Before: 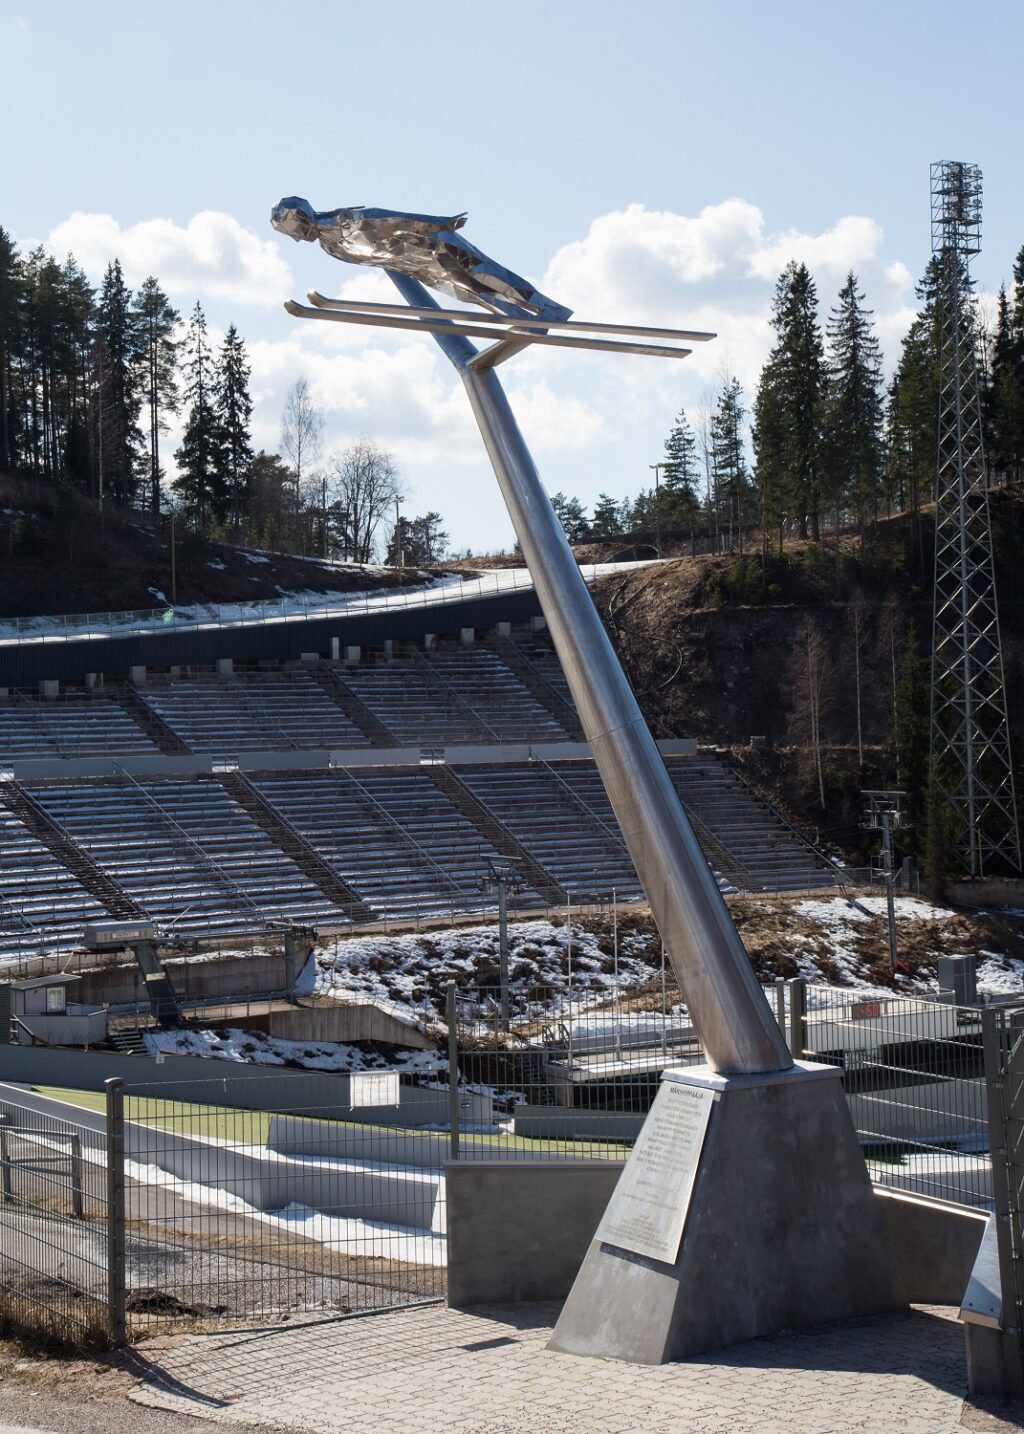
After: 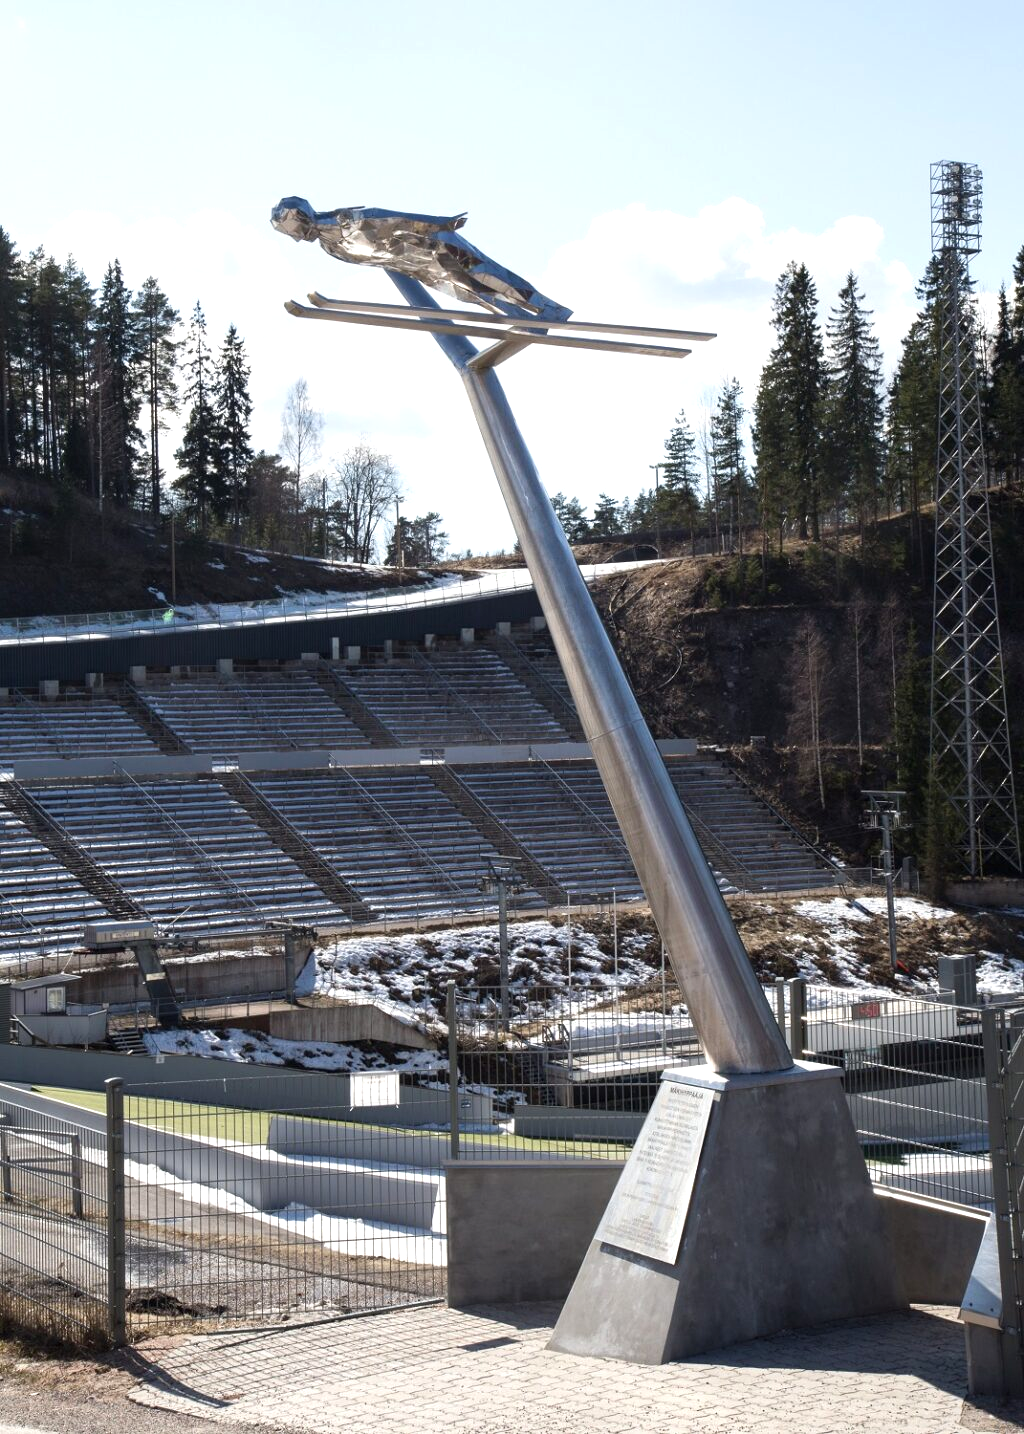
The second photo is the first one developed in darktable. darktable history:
exposure: black level correction 0, exposure 0.498 EV, compensate exposure bias true, compensate highlight preservation false
tone equalizer: mask exposure compensation -0.495 EV
